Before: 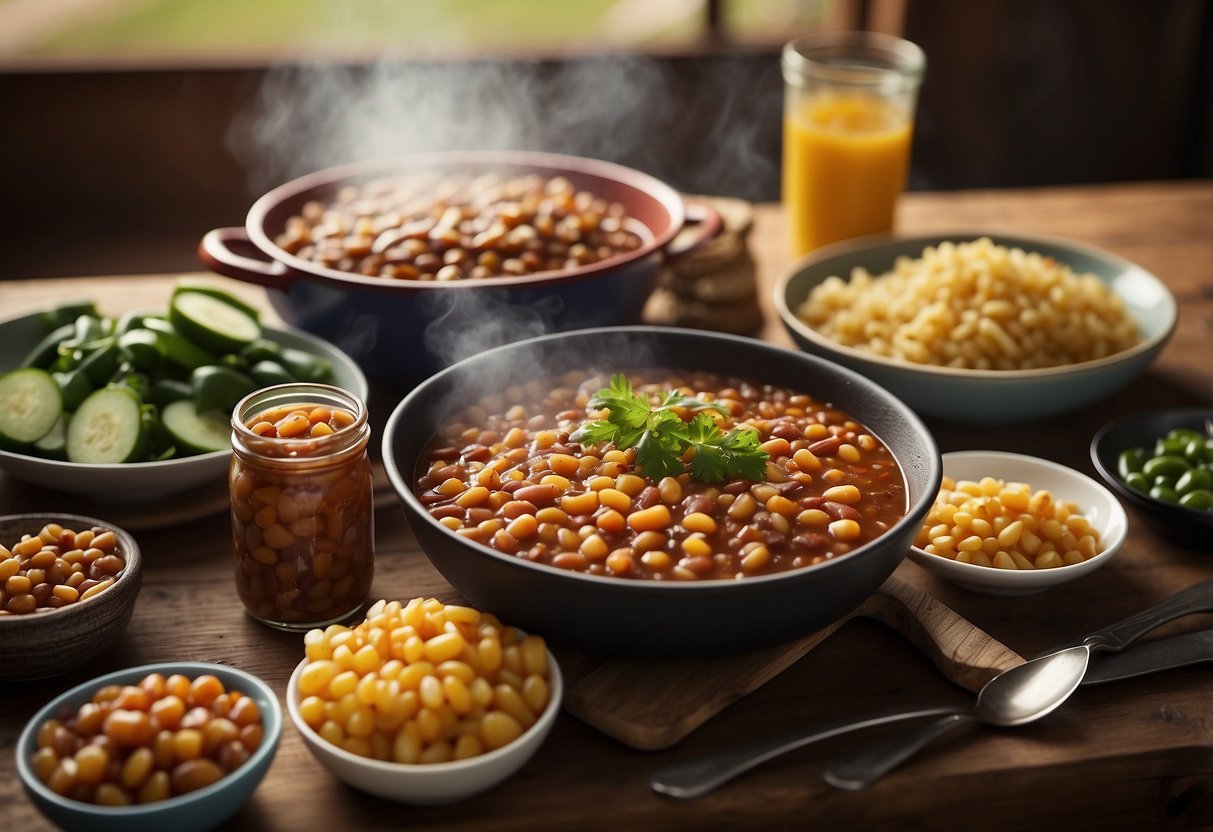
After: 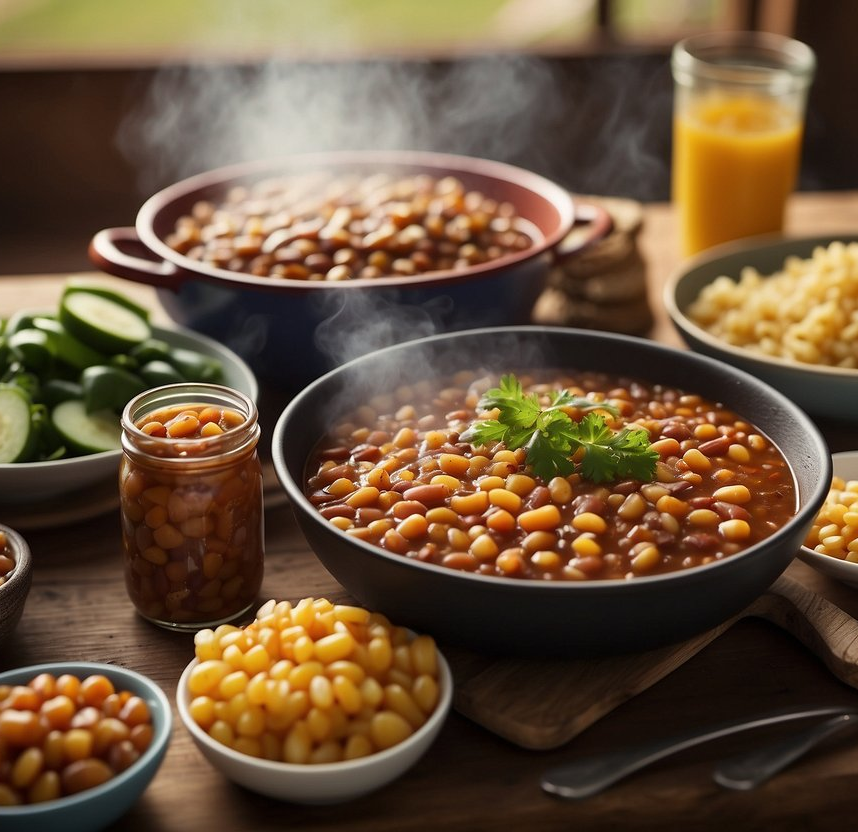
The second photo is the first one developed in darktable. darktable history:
crop and rotate: left 9.078%, right 20.179%
